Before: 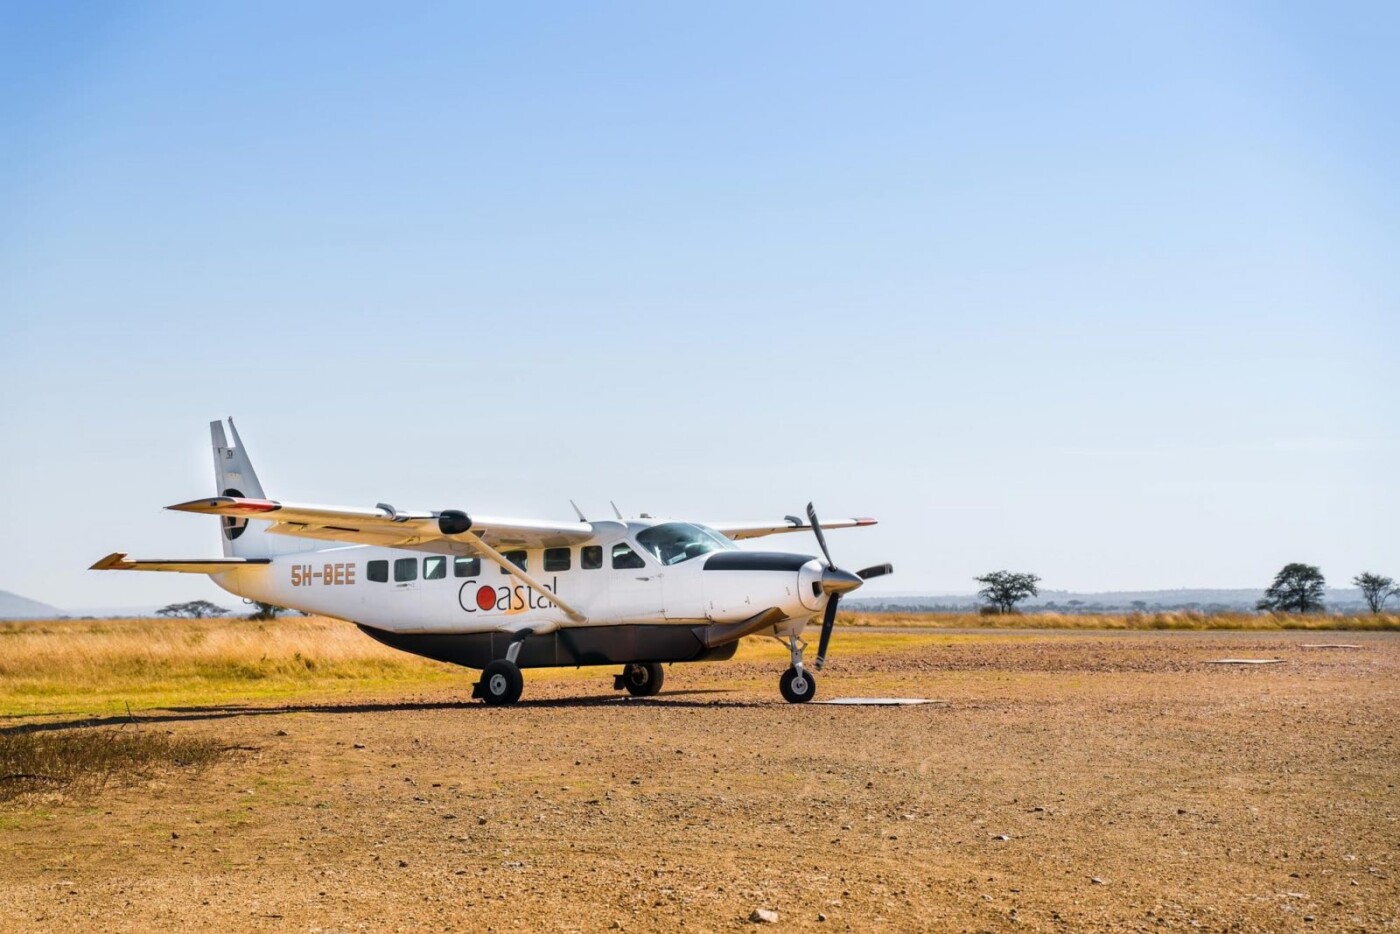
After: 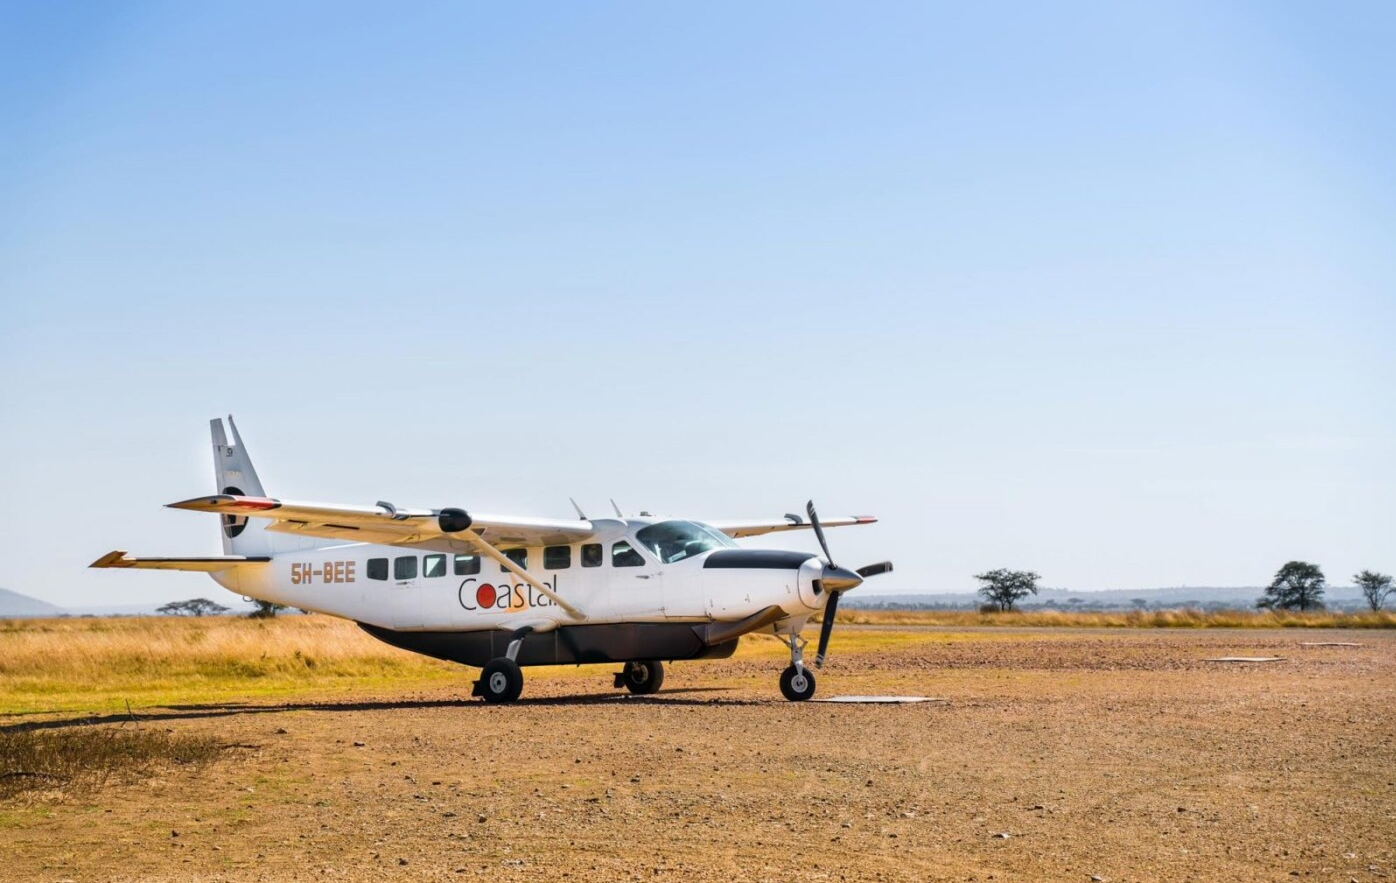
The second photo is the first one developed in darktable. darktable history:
crop: top 0.306%, right 0.256%, bottom 5.065%
